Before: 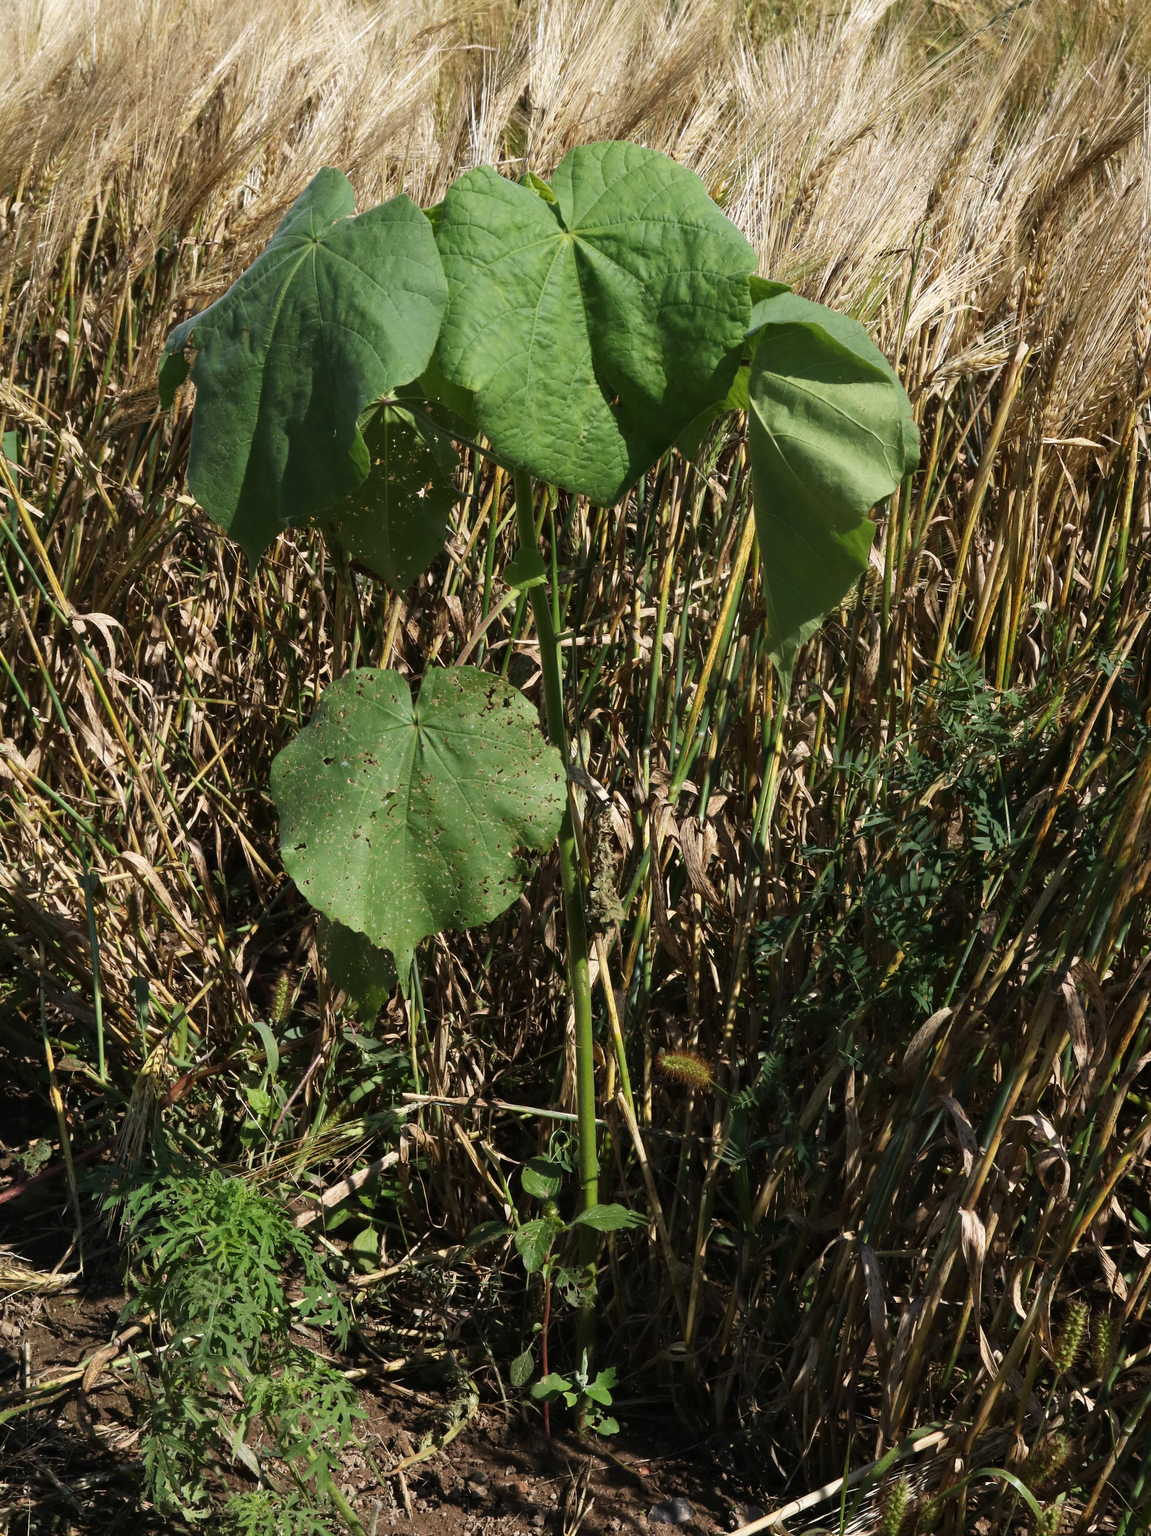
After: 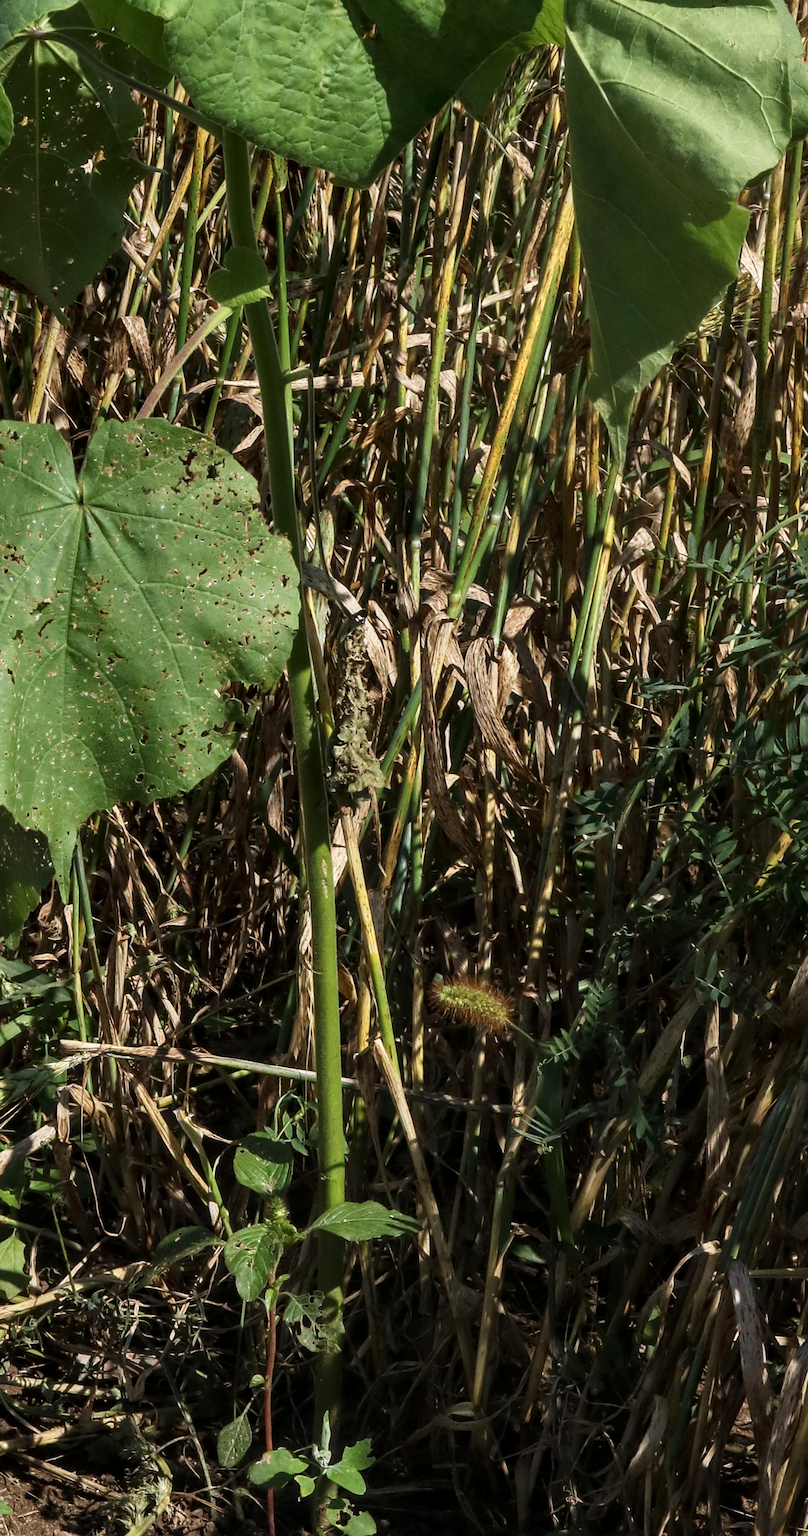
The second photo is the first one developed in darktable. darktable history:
crop: left 31.379%, top 24.658%, right 20.326%, bottom 6.628%
sharpen: amount 0.2
local contrast: detail 130%
